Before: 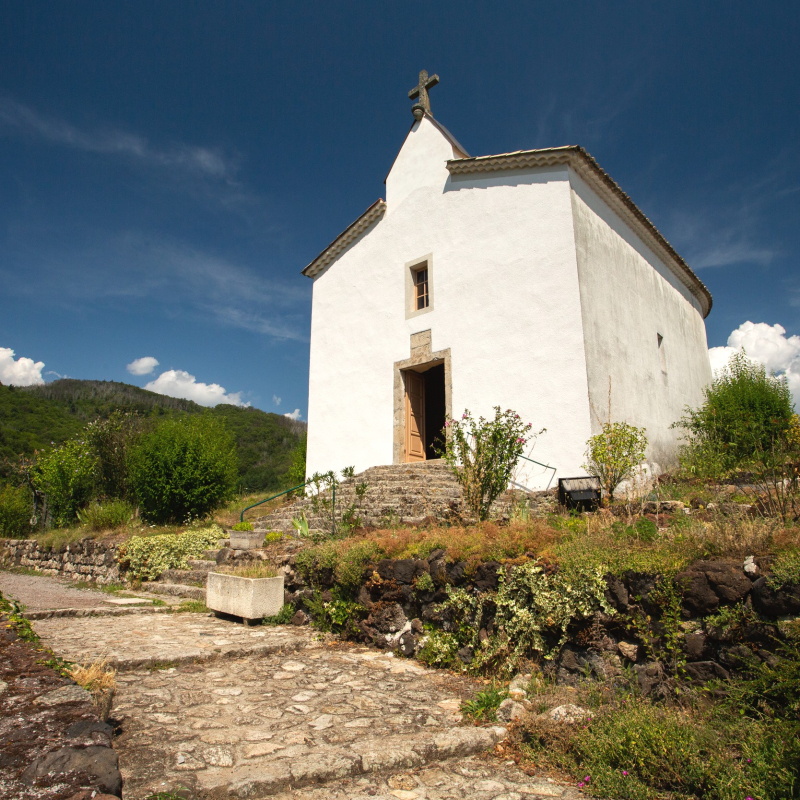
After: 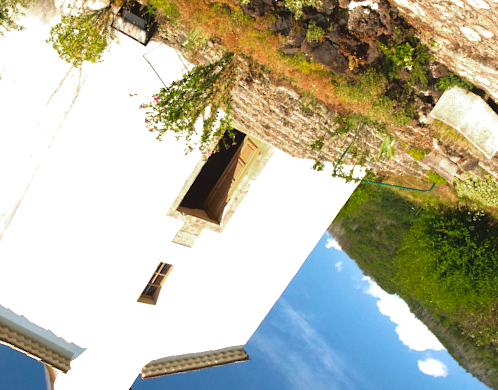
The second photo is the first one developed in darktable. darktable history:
color zones: curves: ch0 [(0.27, 0.396) (0.563, 0.504) (0.75, 0.5) (0.787, 0.307)]
crop and rotate: angle 146.95°, left 9.212%, top 15.593%, right 4.54%, bottom 16.938%
velvia: on, module defaults
exposure: exposure 1.134 EV, compensate highlight preservation false
